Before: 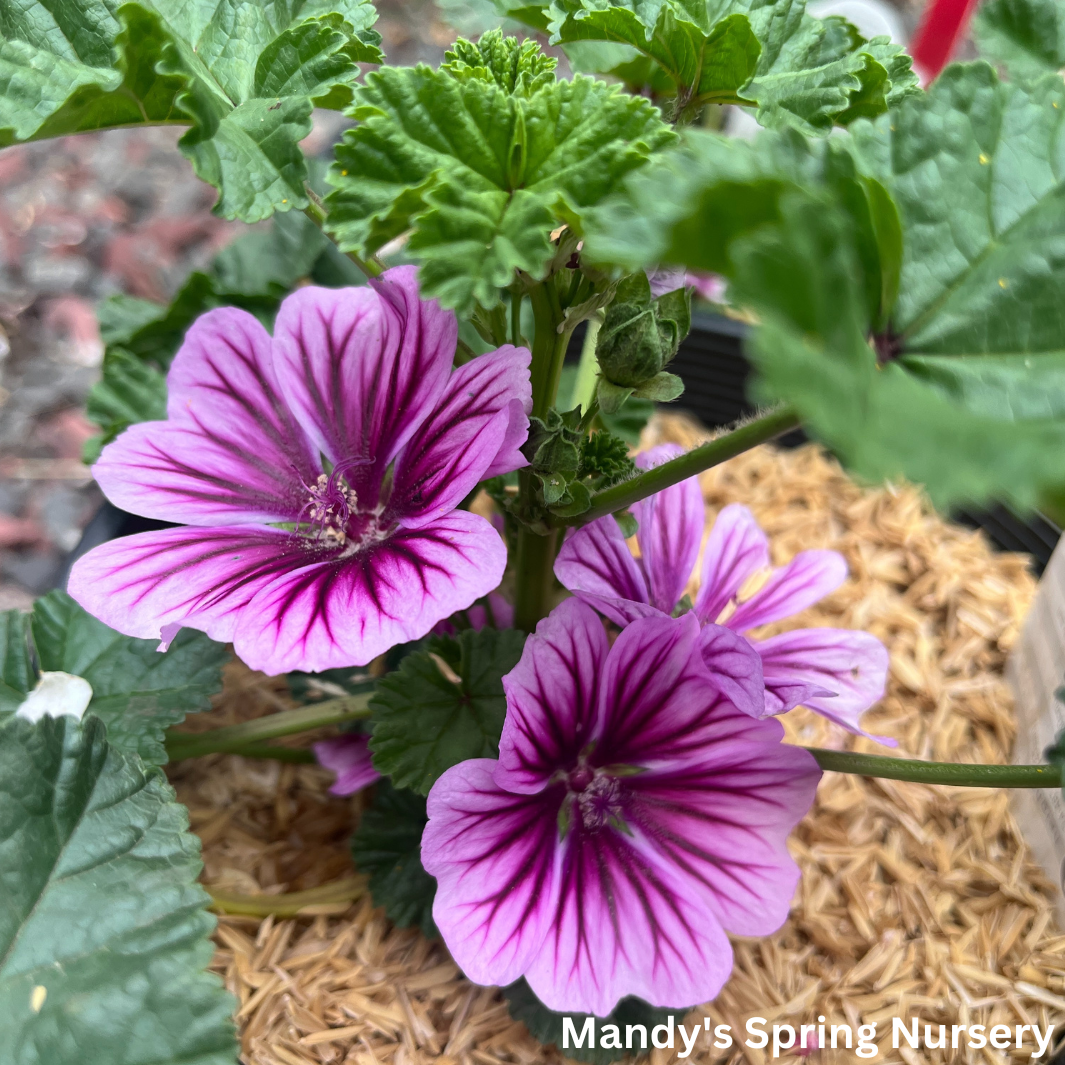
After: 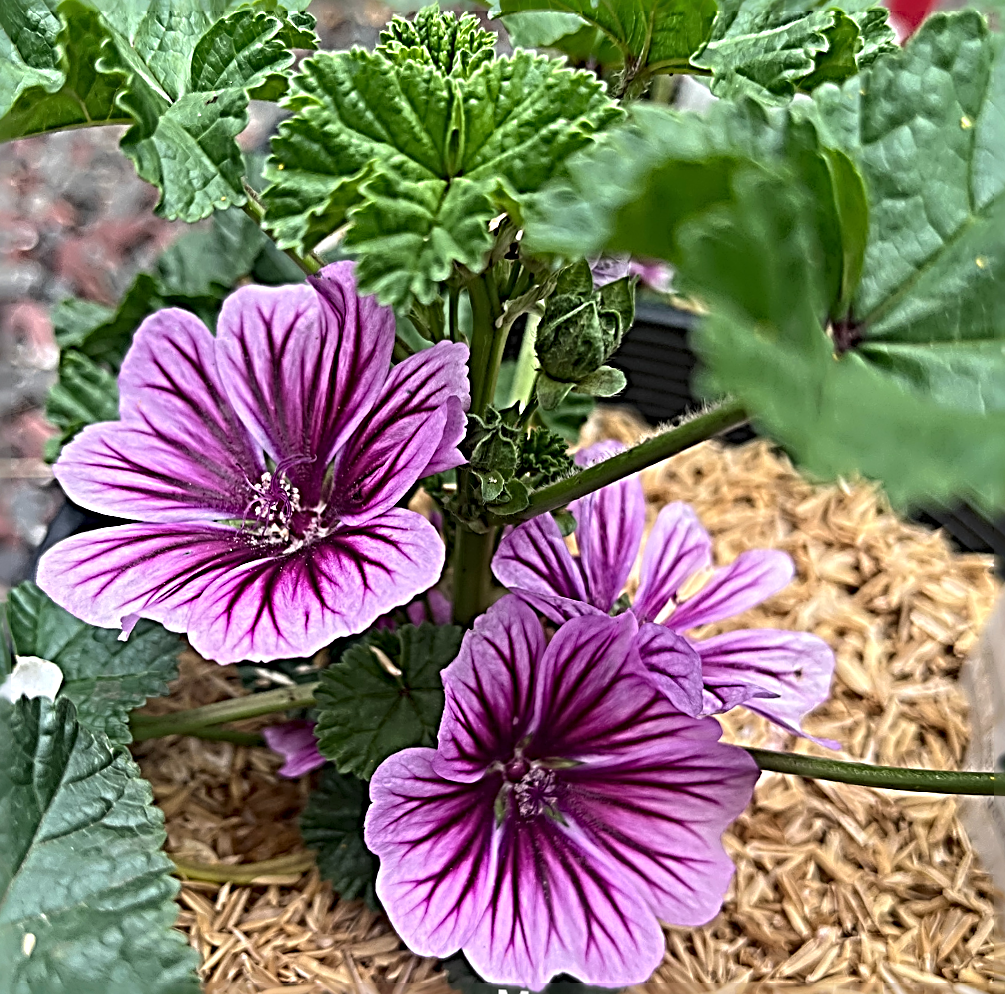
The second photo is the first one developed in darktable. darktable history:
crop: top 0.05%, bottom 0.098%
rotate and perspective: rotation 0.062°, lens shift (vertical) 0.115, lens shift (horizontal) -0.133, crop left 0.047, crop right 0.94, crop top 0.061, crop bottom 0.94
tone equalizer: on, module defaults
sharpen: radius 4.001, amount 2
